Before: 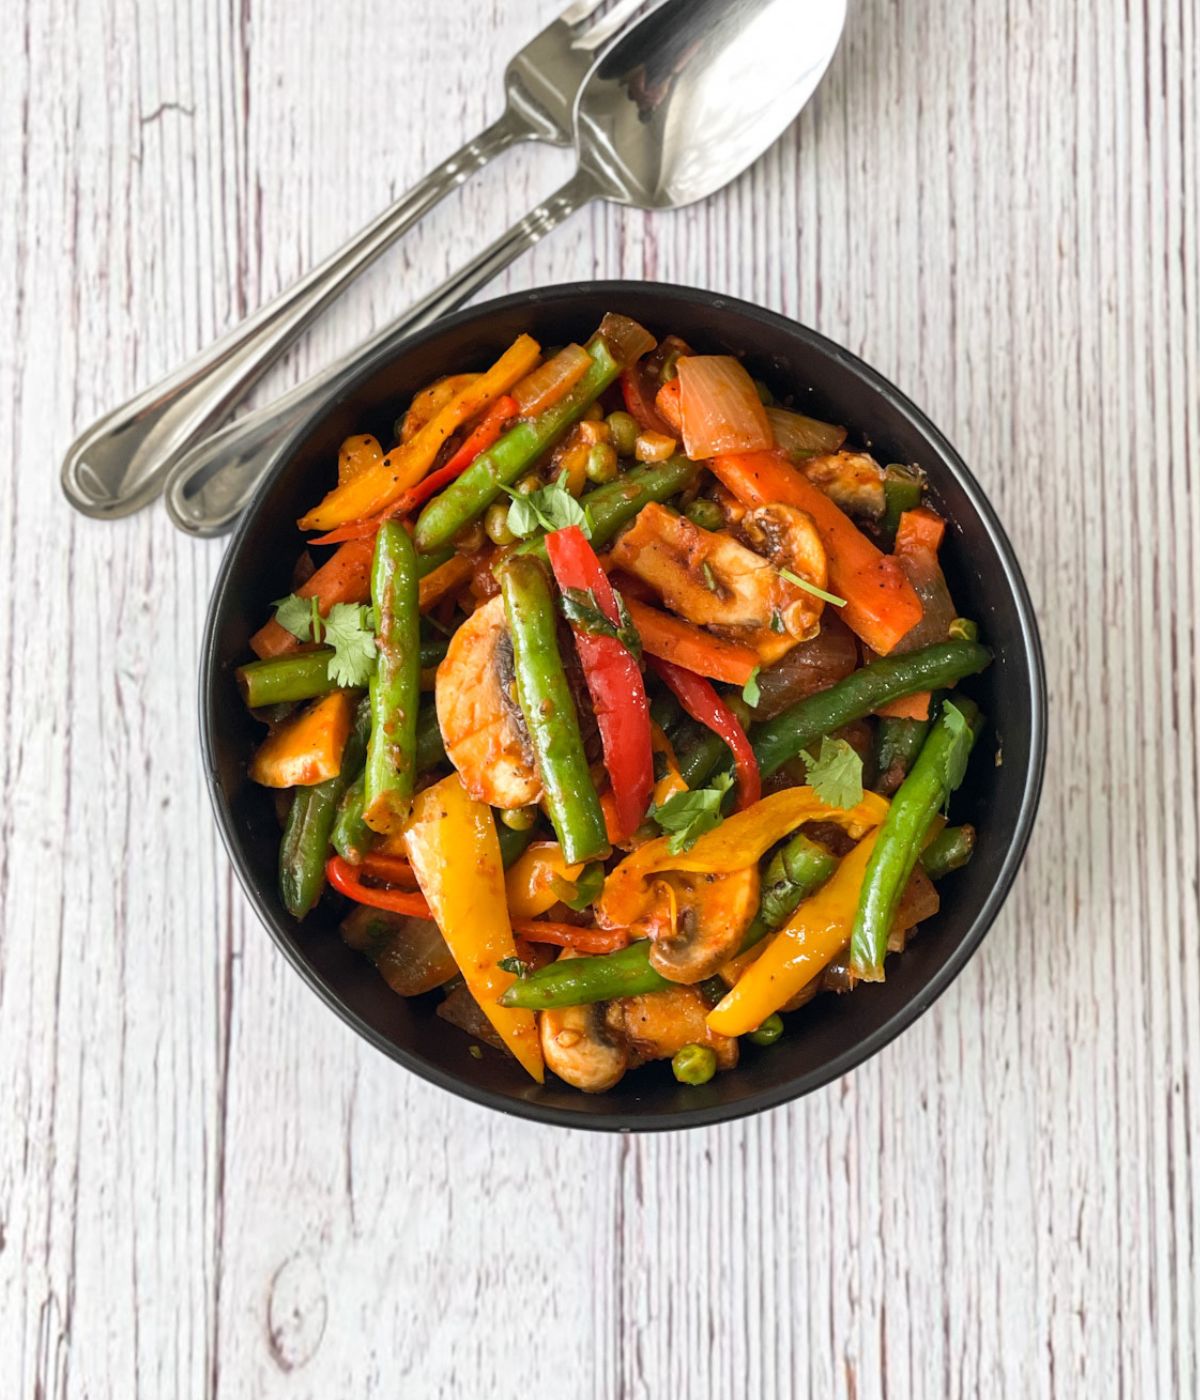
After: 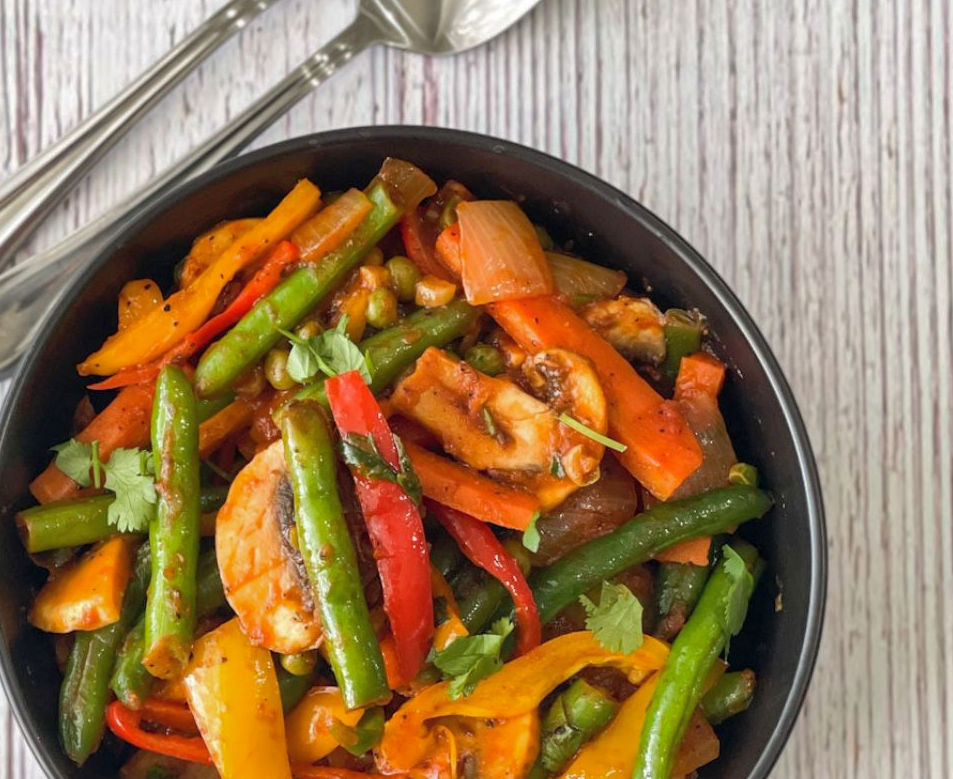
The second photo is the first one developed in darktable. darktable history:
crop: left 18.38%, top 11.092%, right 2.134%, bottom 33.217%
shadows and highlights: on, module defaults
